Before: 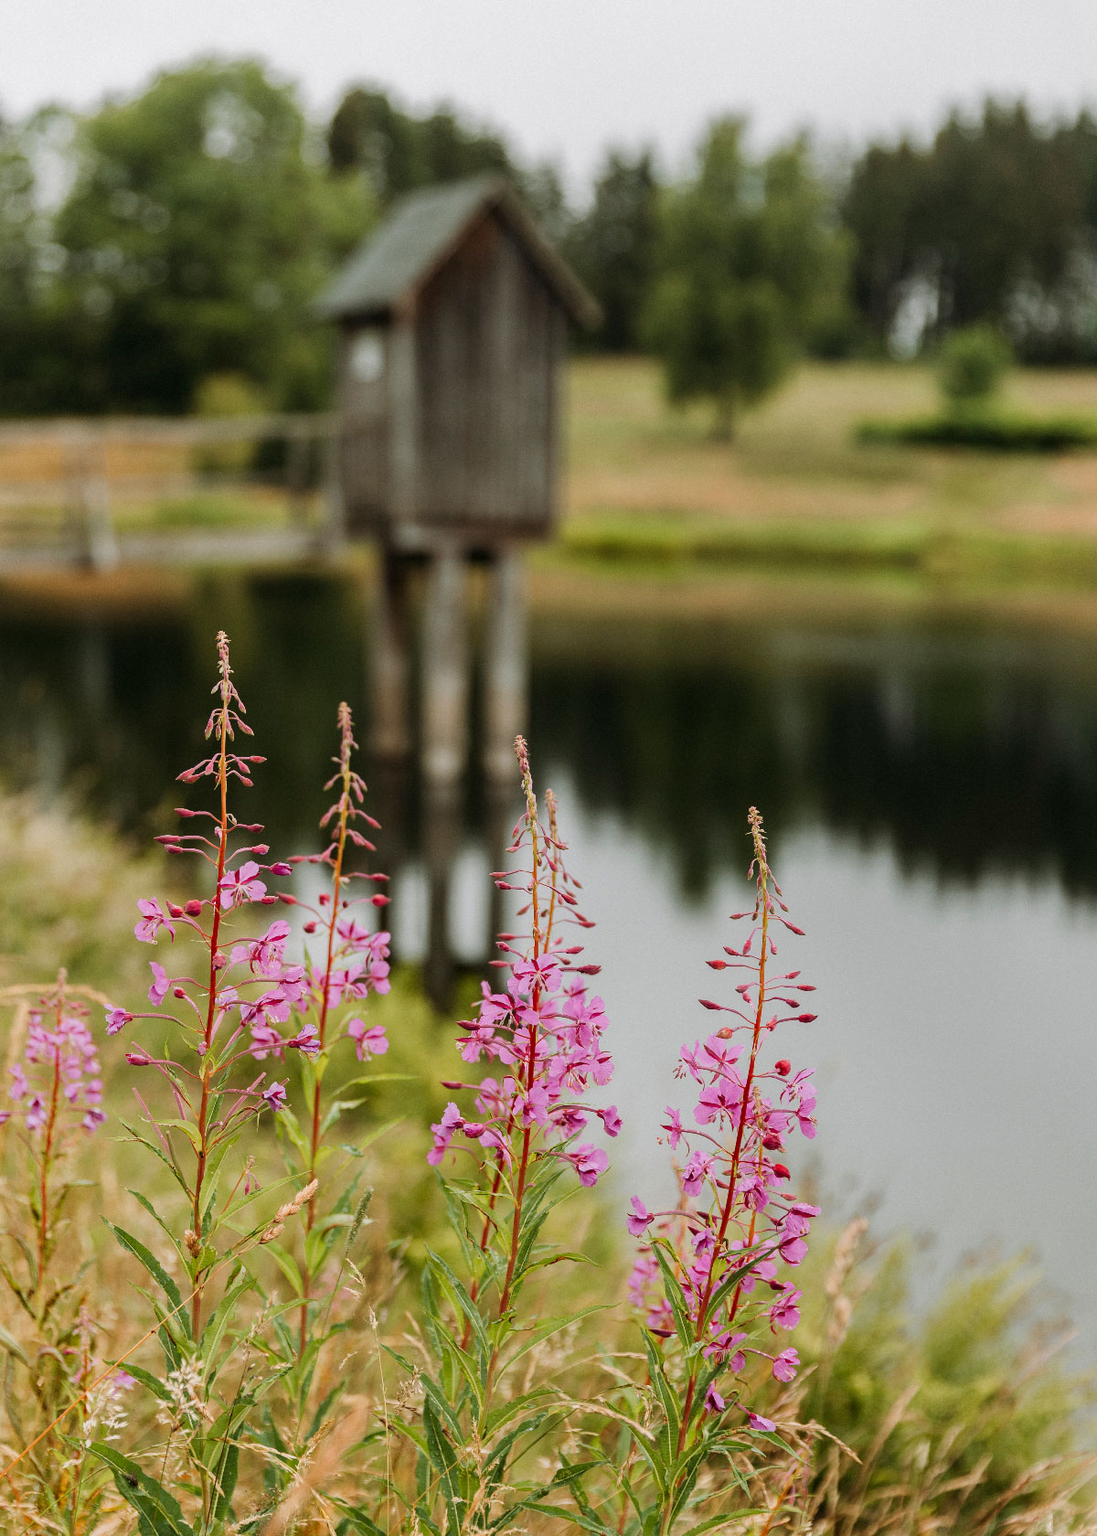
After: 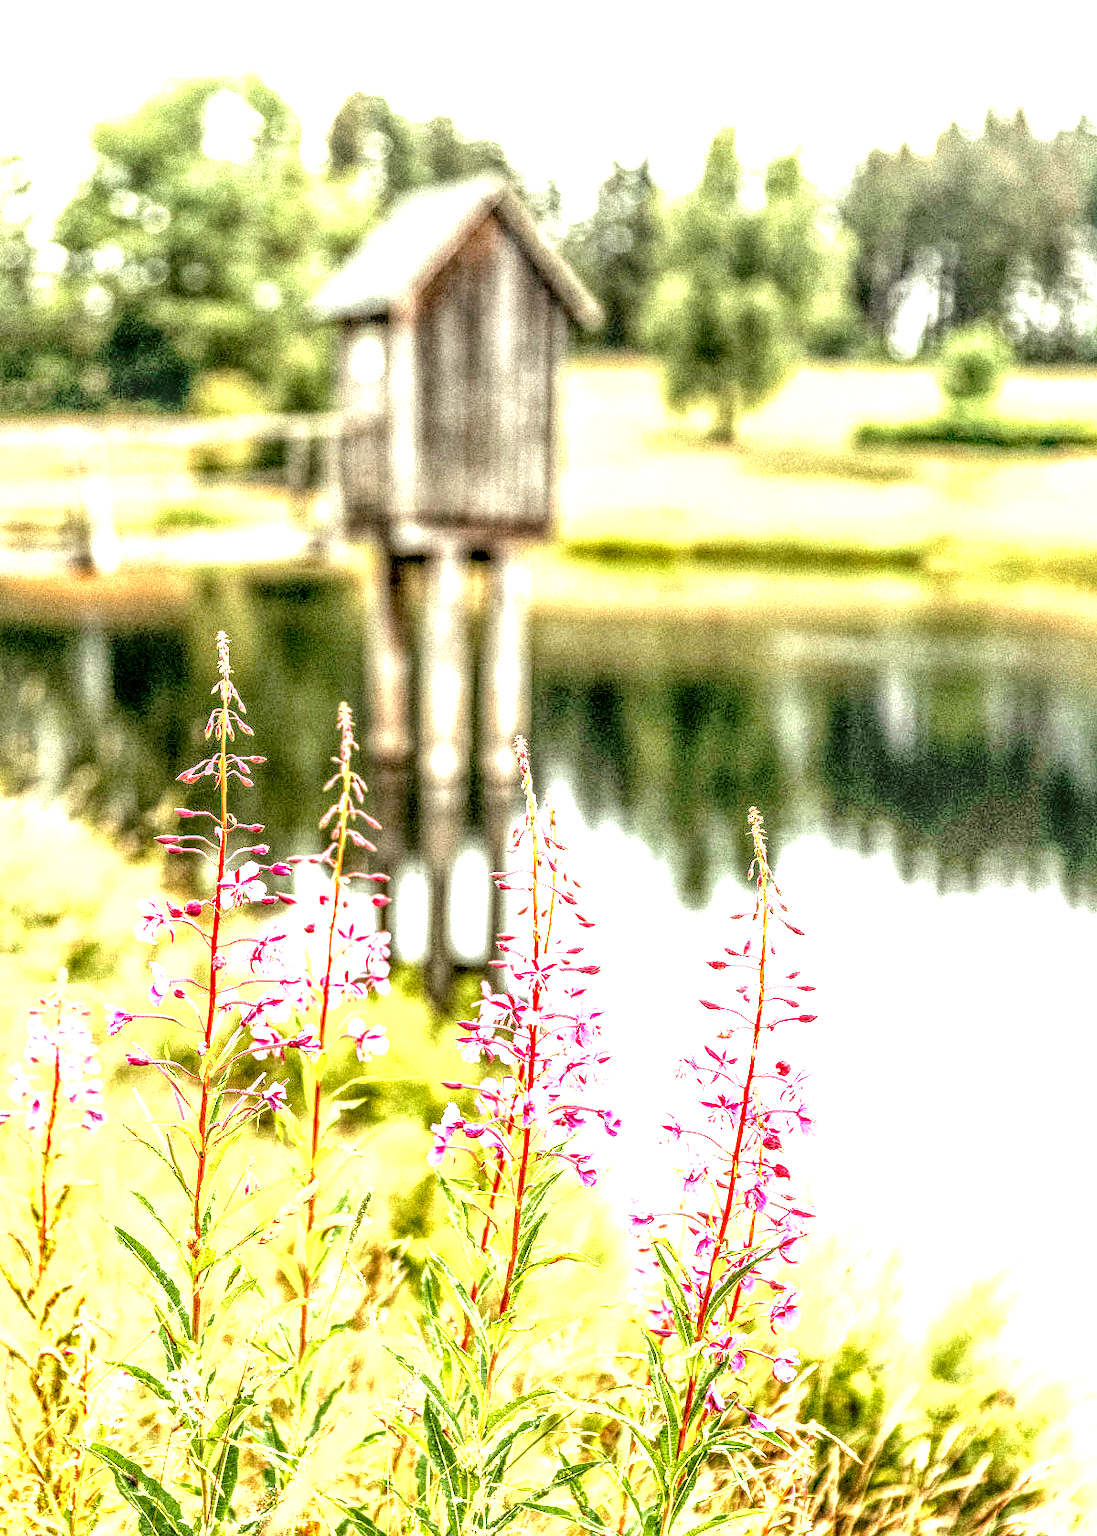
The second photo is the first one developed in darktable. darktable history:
local contrast: highlights 0%, shadows 0%, detail 300%, midtone range 0.3
exposure: black level correction 0.005, exposure 2.084 EV, compensate highlight preservation false
